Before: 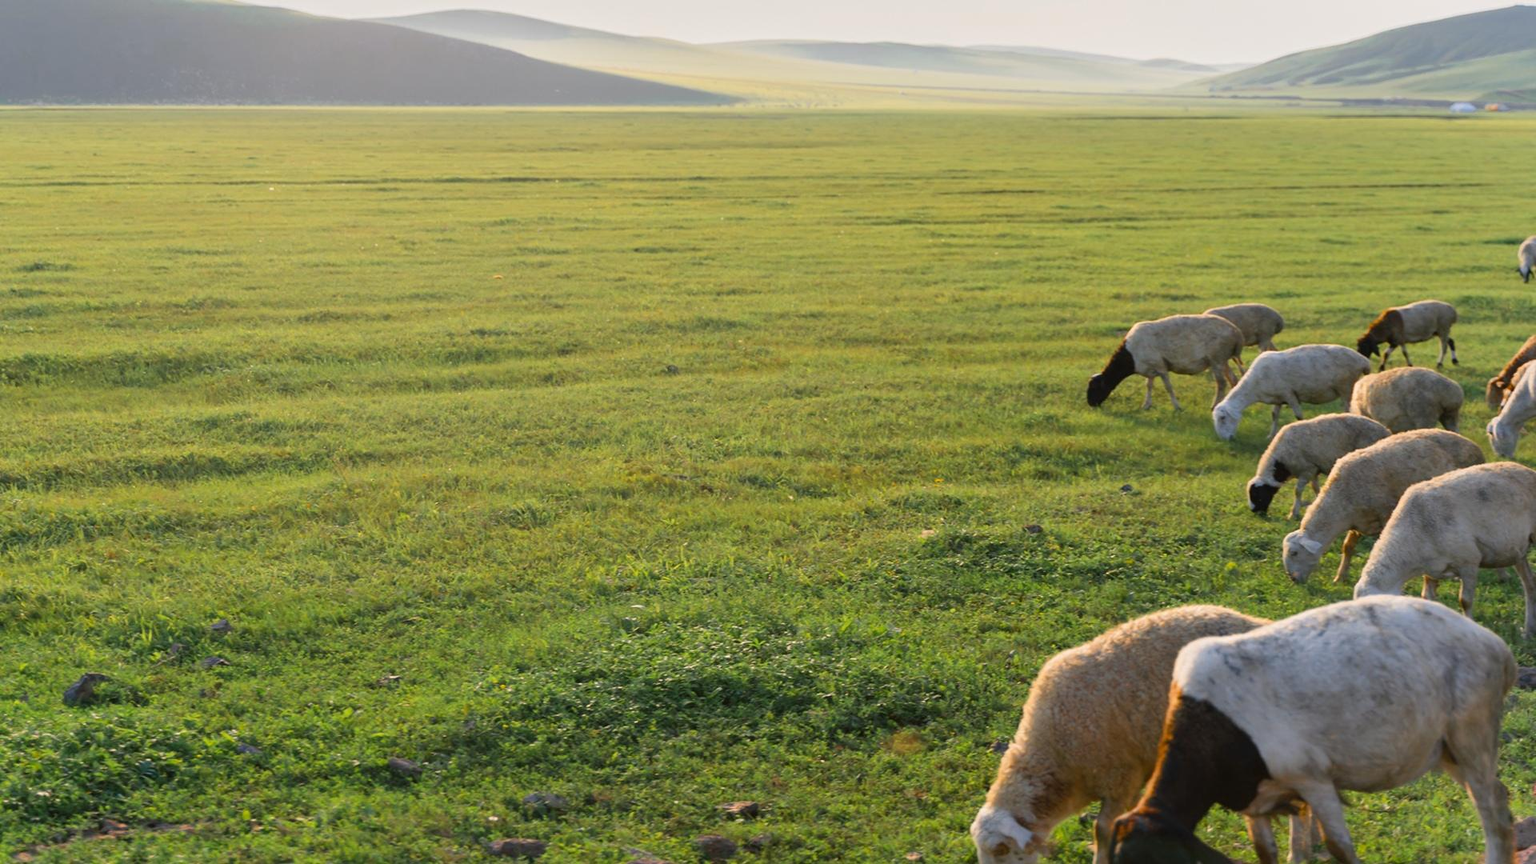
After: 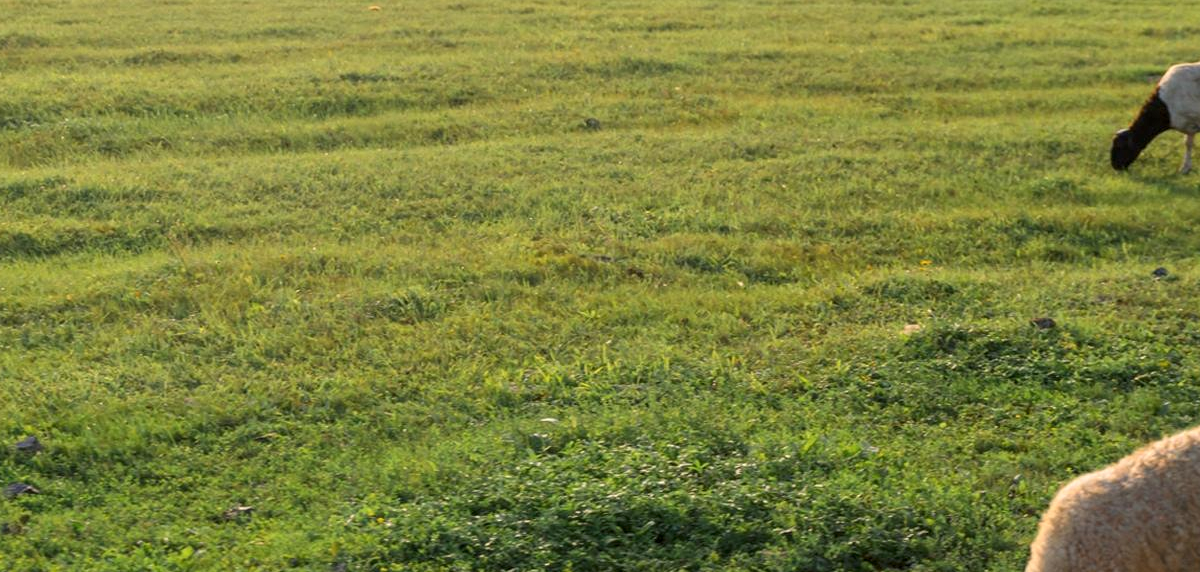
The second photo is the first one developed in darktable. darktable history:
local contrast: on, module defaults
crop: left 12.949%, top 31.305%, right 24.542%, bottom 15.657%
